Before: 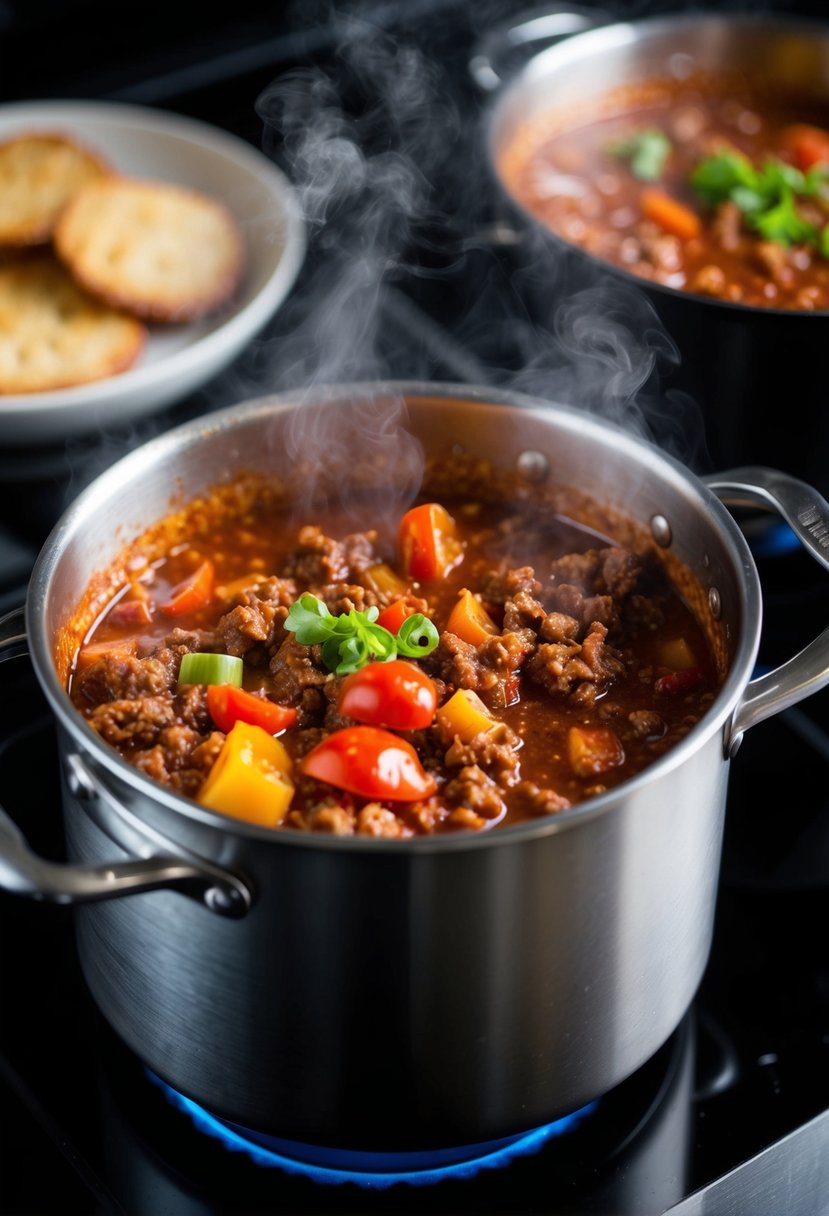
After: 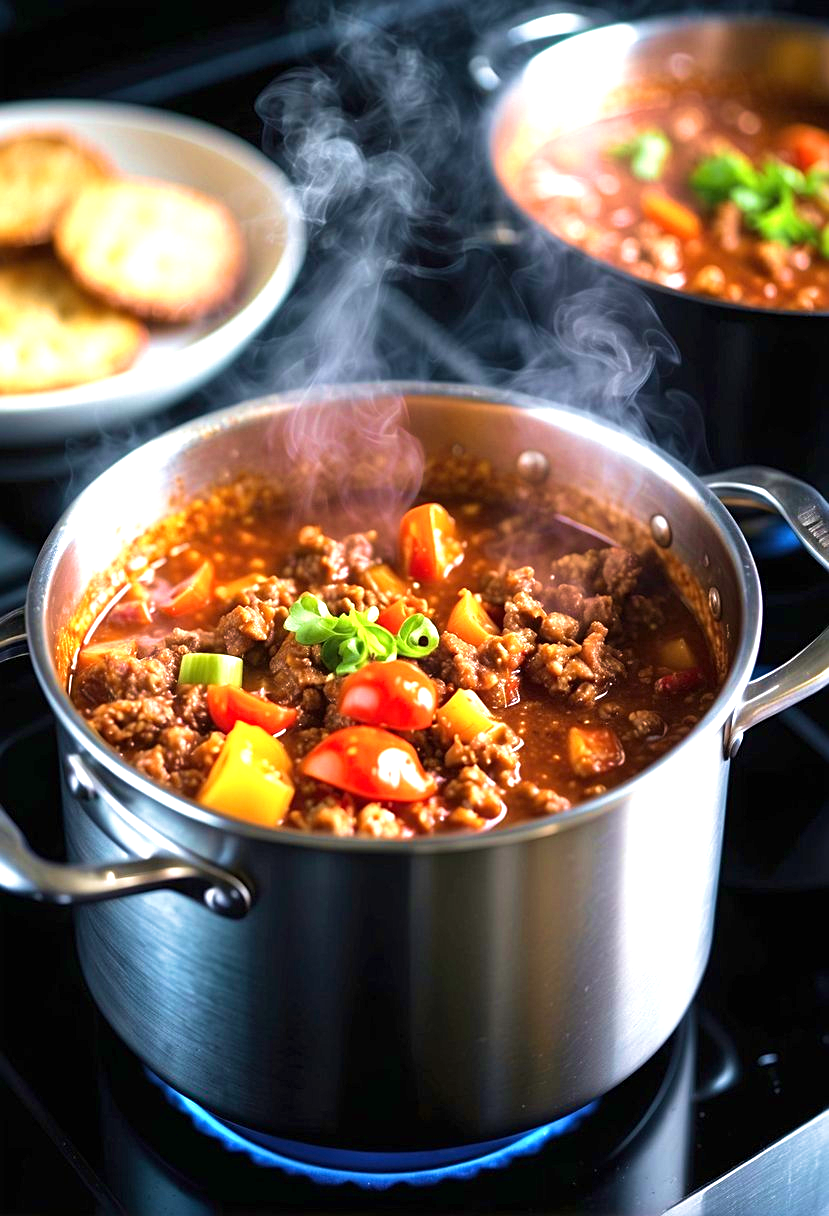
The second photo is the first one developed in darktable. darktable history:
exposure: black level correction 0, exposure 1.1 EV, compensate highlight preservation false
sharpen: radius 2.118, amount 0.381, threshold 0.058
velvia: strength 75%
